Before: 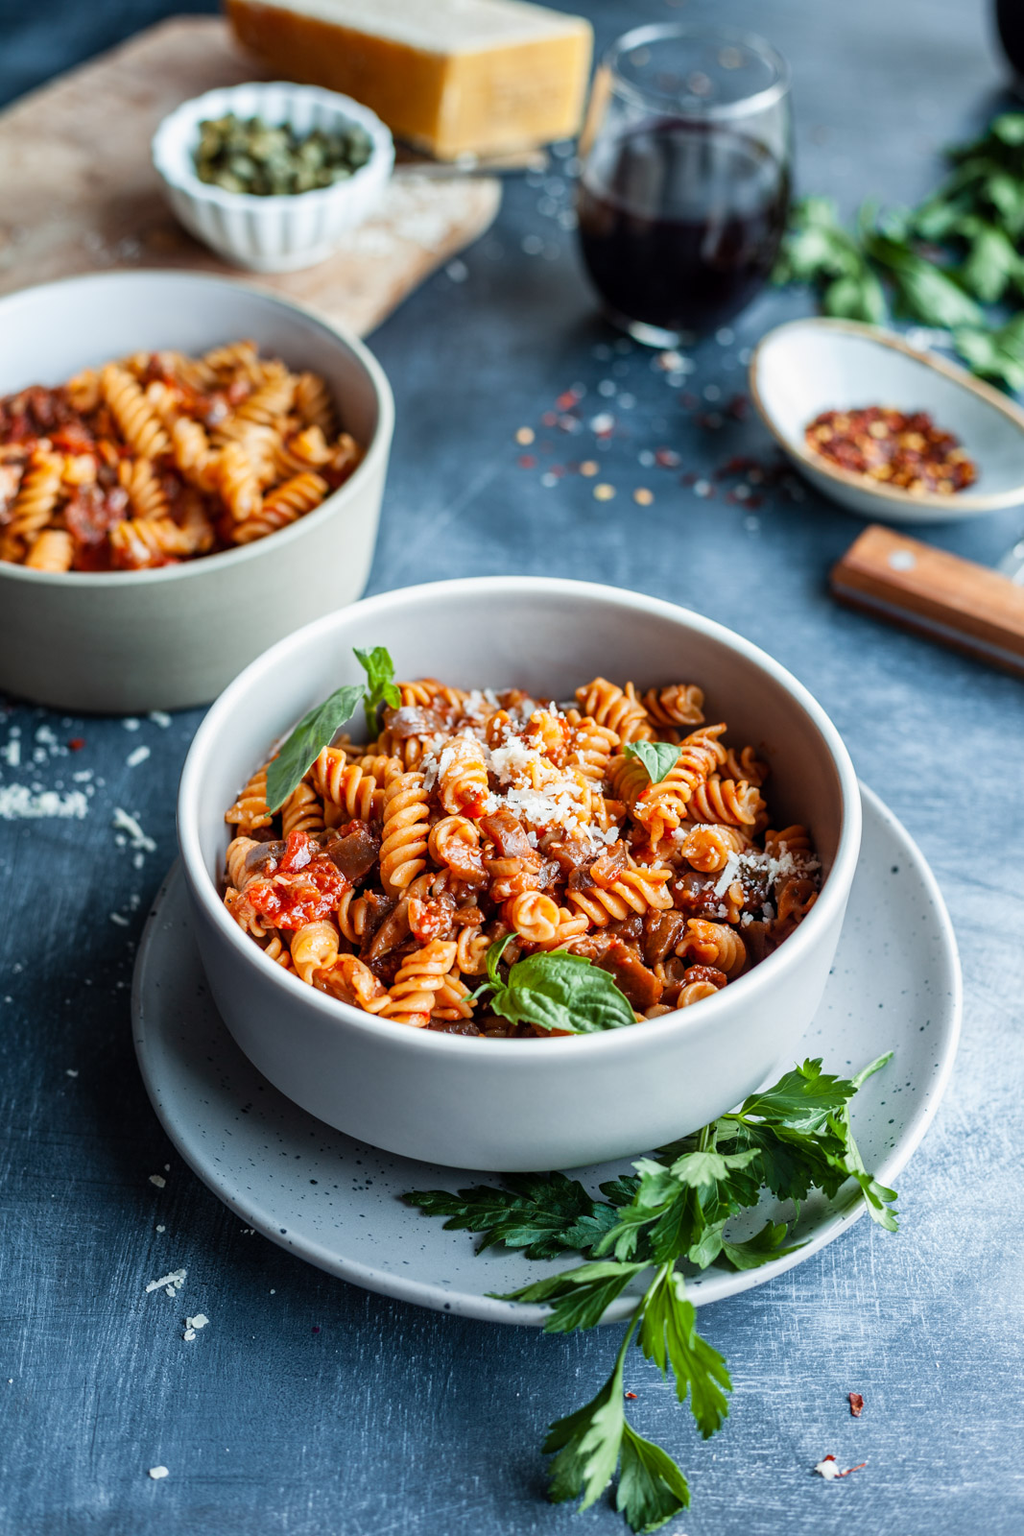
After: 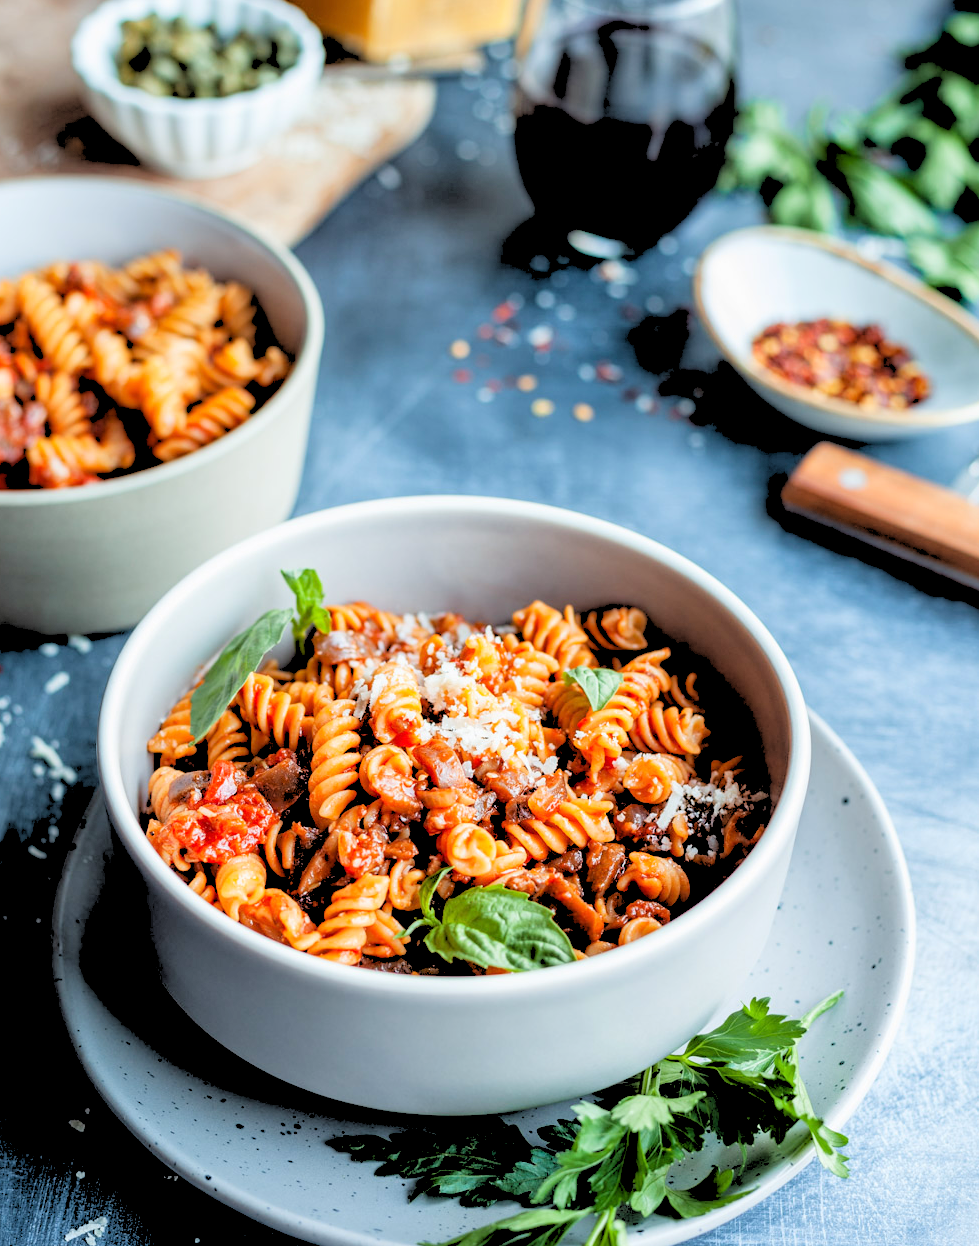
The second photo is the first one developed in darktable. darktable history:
rgb levels: levels [[0.027, 0.429, 0.996], [0, 0.5, 1], [0, 0.5, 1]]
crop: left 8.155%, top 6.611%, bottom 15.385%
